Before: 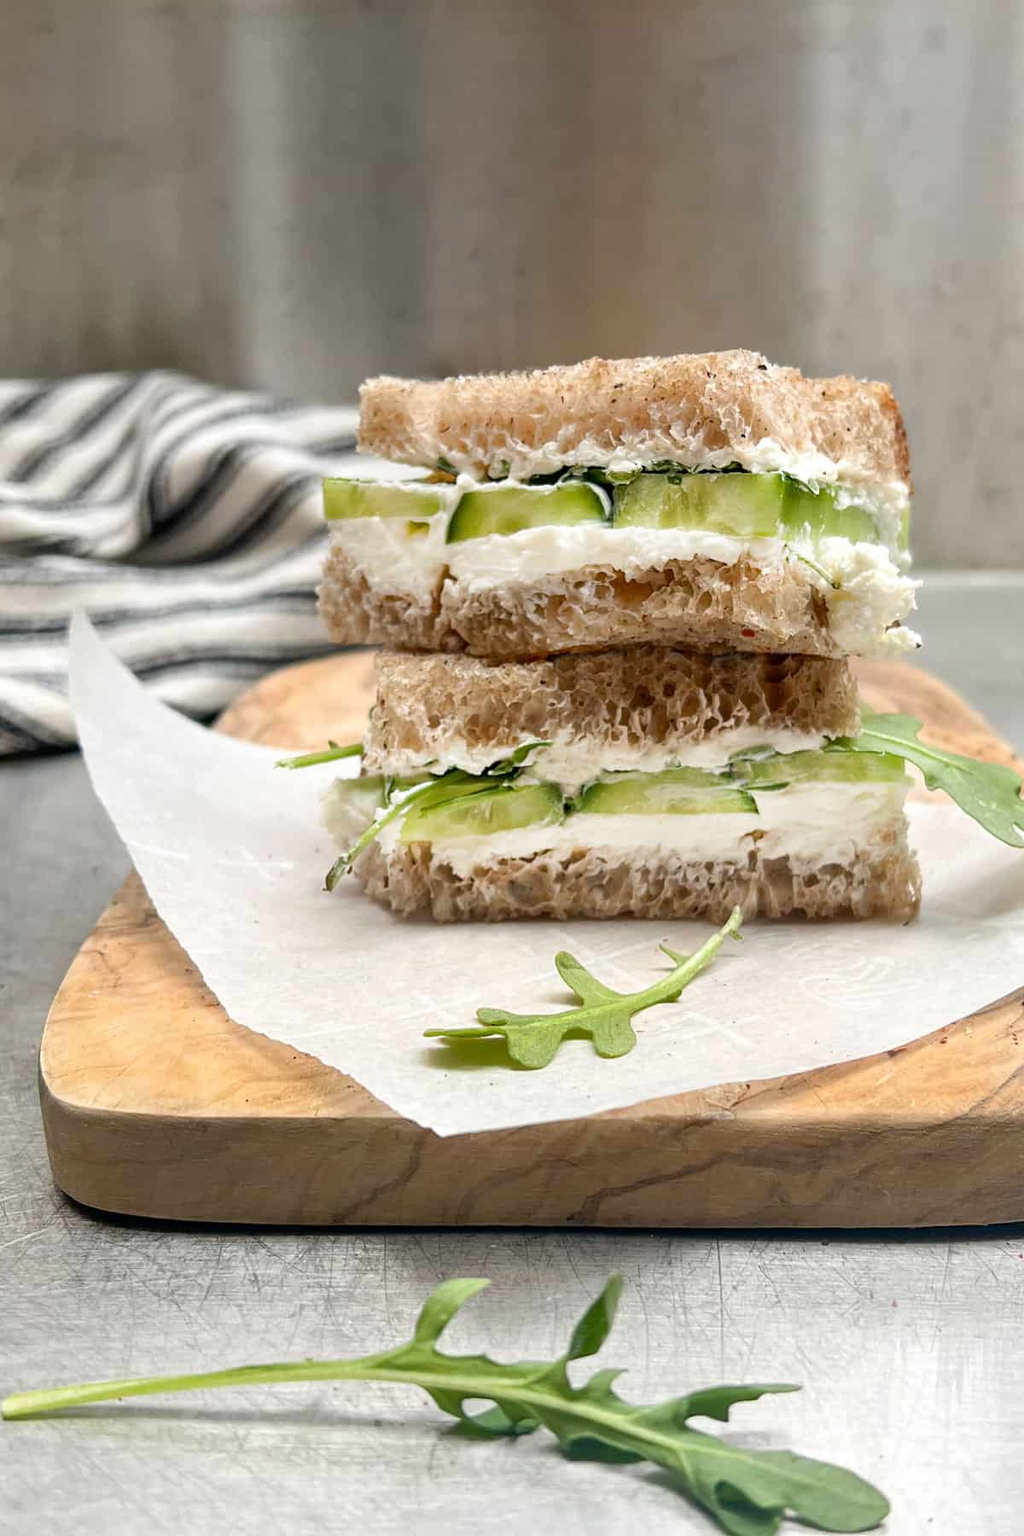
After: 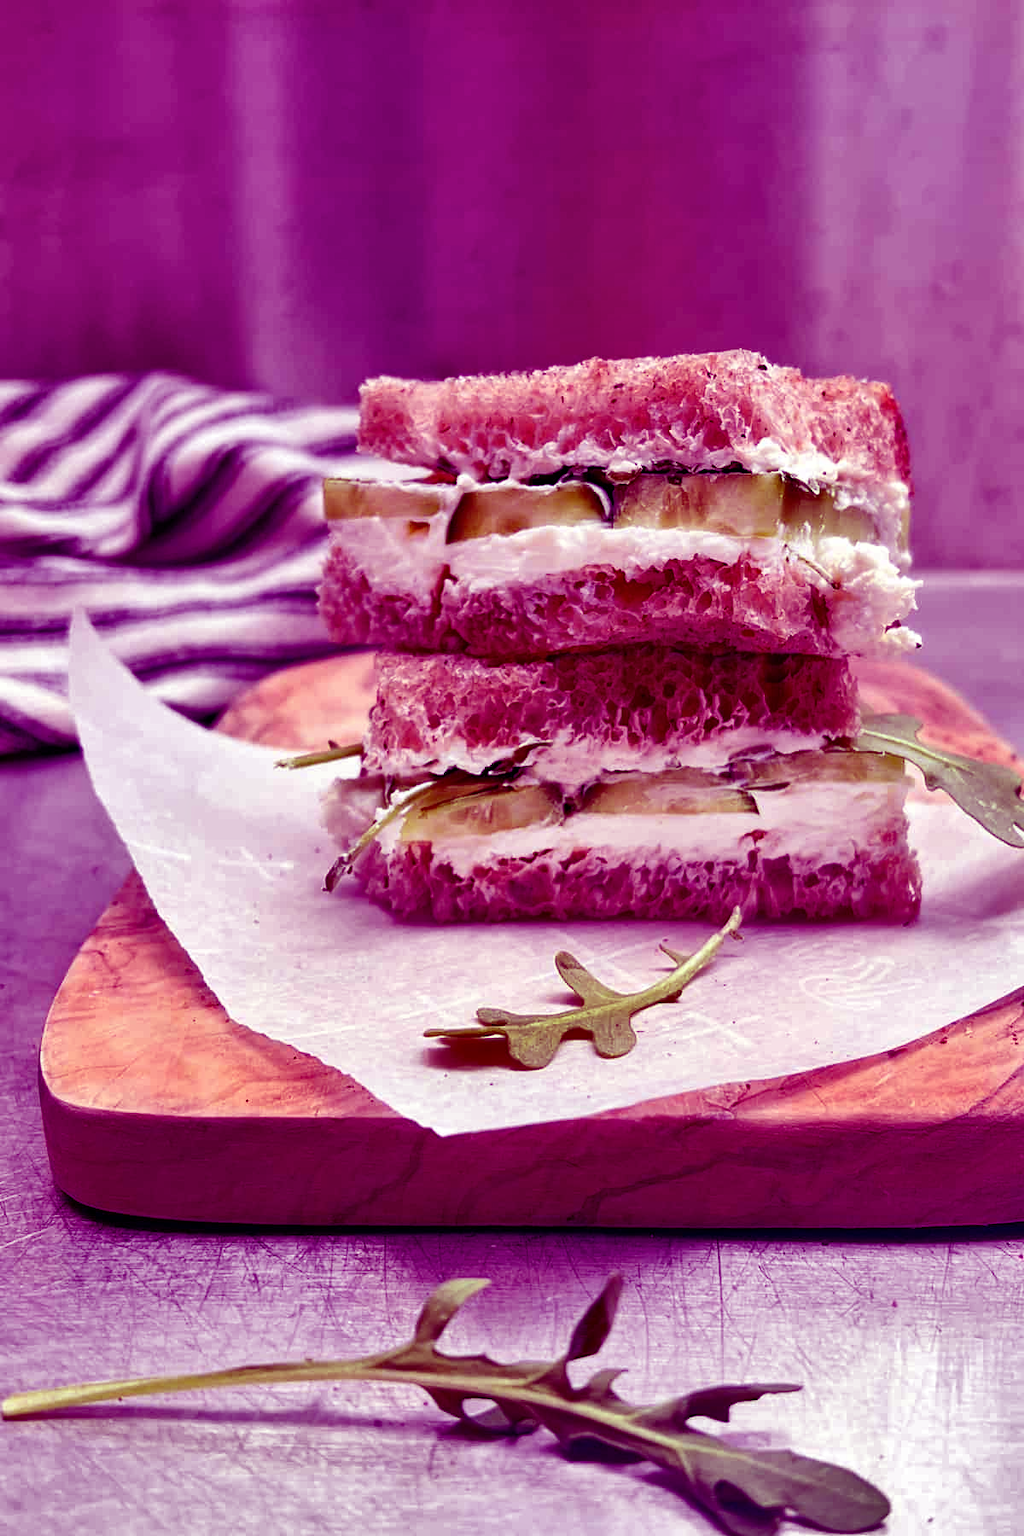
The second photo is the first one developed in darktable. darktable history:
color balance: mode lift, gamma, gain (sRGB), lift [1, 1, 0.101, 1]
shadows and highlights: highlights color adjustment 0%, low approximation 0.01, soften with gaussian
